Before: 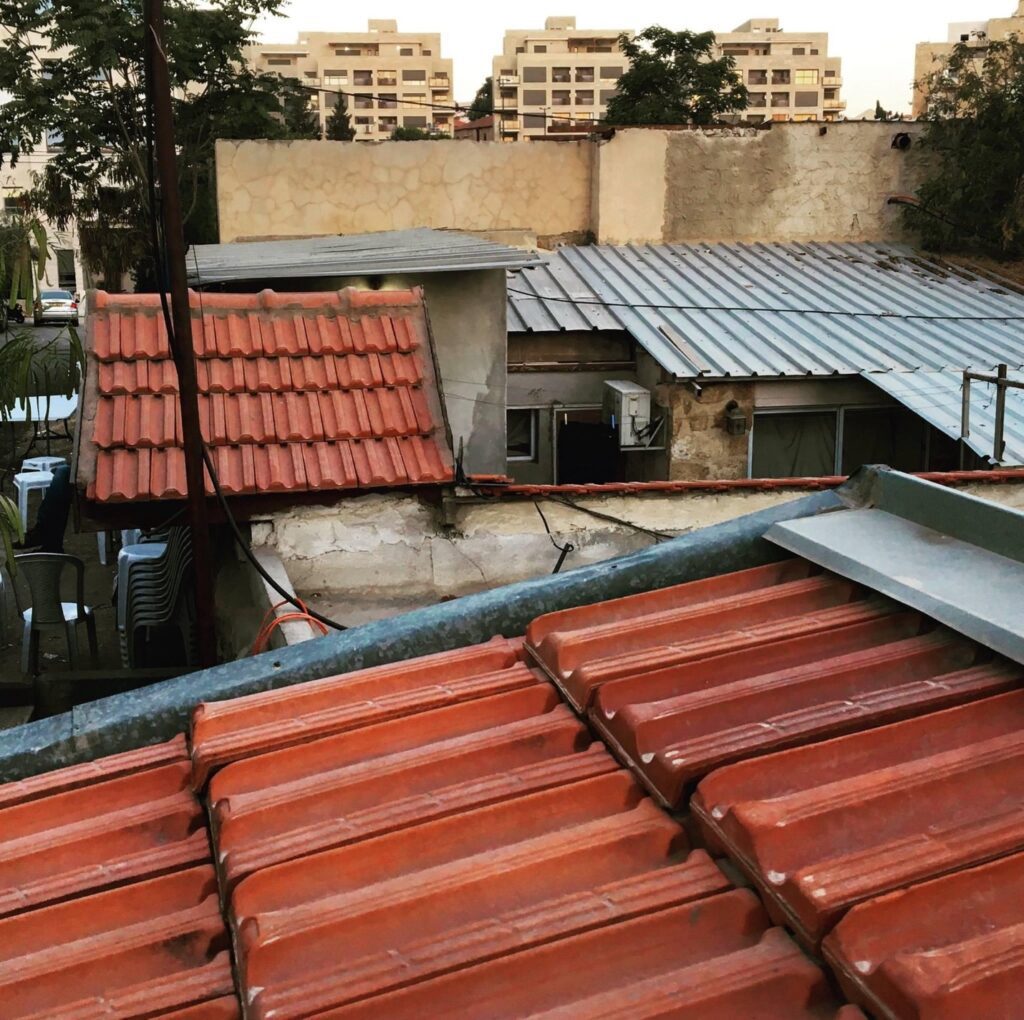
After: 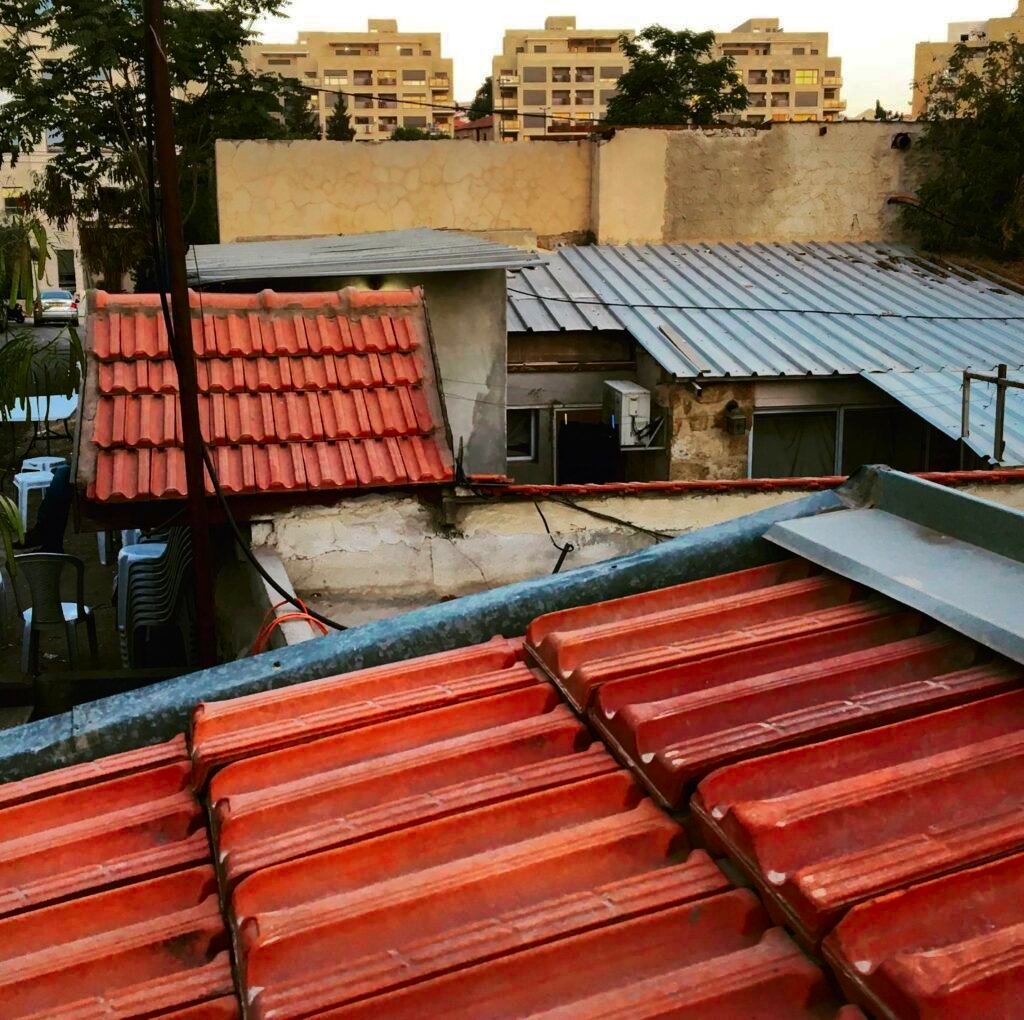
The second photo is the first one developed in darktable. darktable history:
contrast brightness saturation: contrast 0.18, saturation 0.3
shadows and highlights: shadows -19.91, highlights -73.15
